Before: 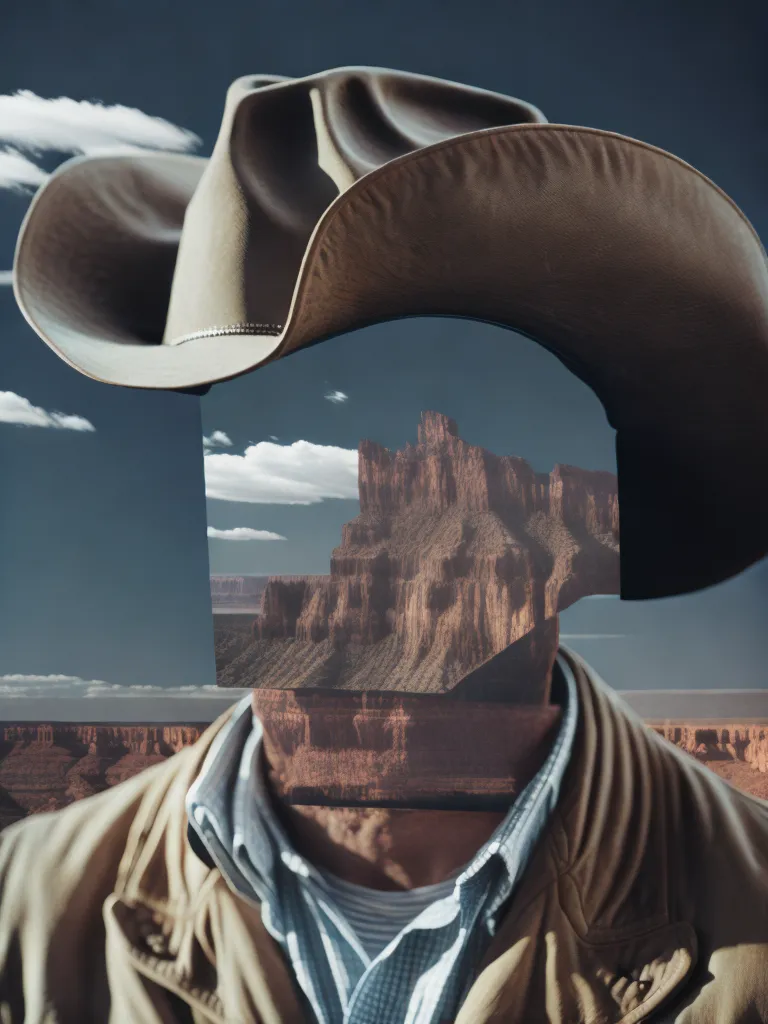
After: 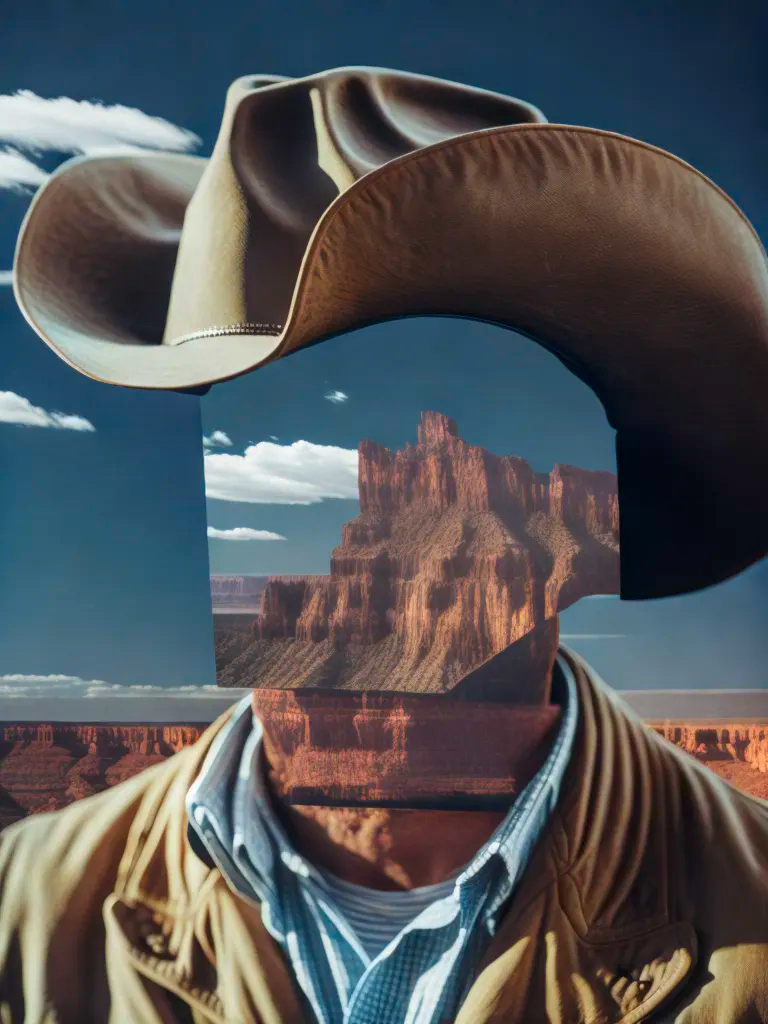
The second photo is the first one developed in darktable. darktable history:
local contrast: on, module defaults
color correction: saturation 1.8
